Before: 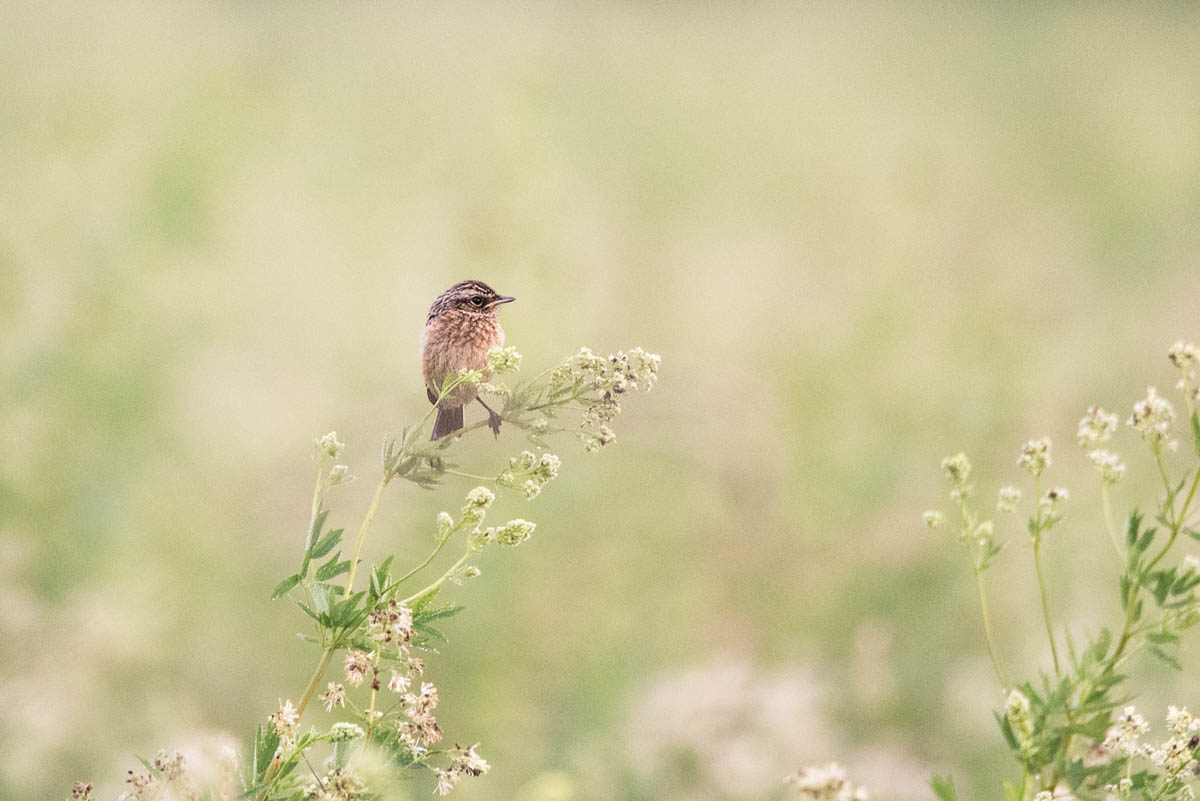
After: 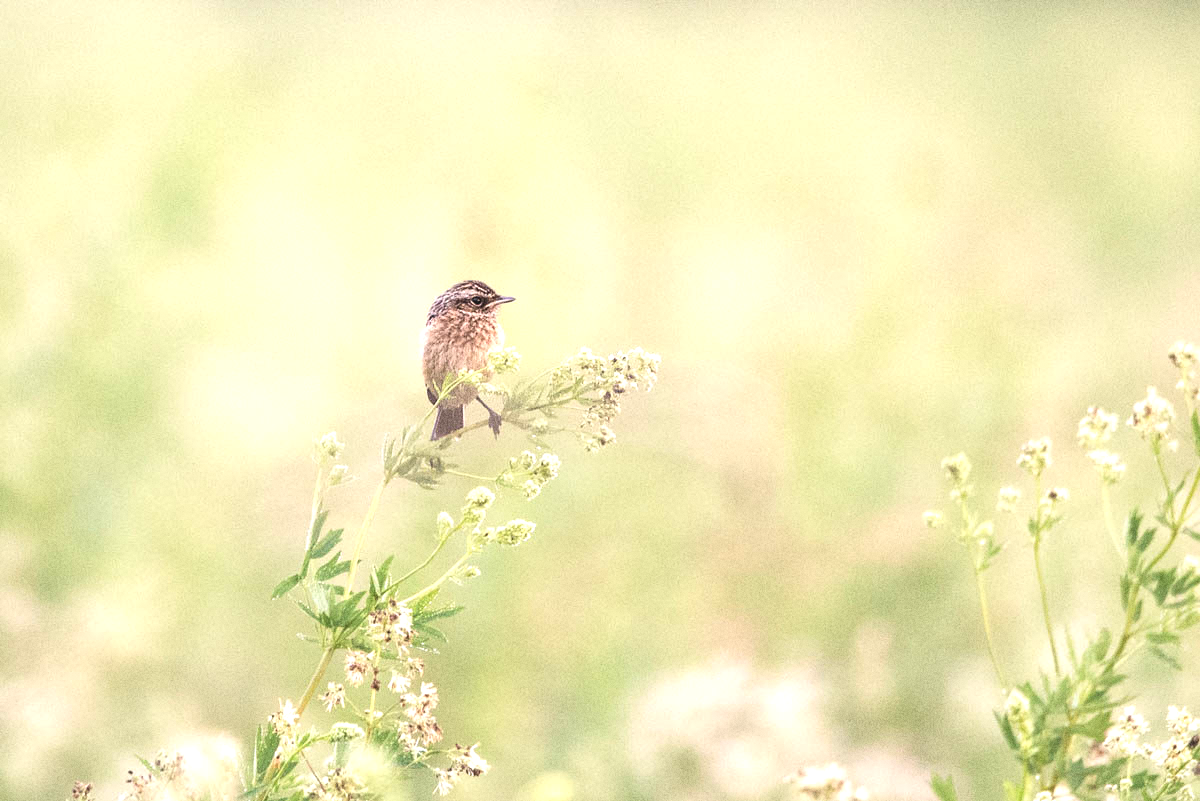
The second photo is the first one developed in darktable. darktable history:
exposure: black level correction -0.005, exposure 0.622 EV, compensate highlight preservation false
grain: coarseness 0.09 ISO
